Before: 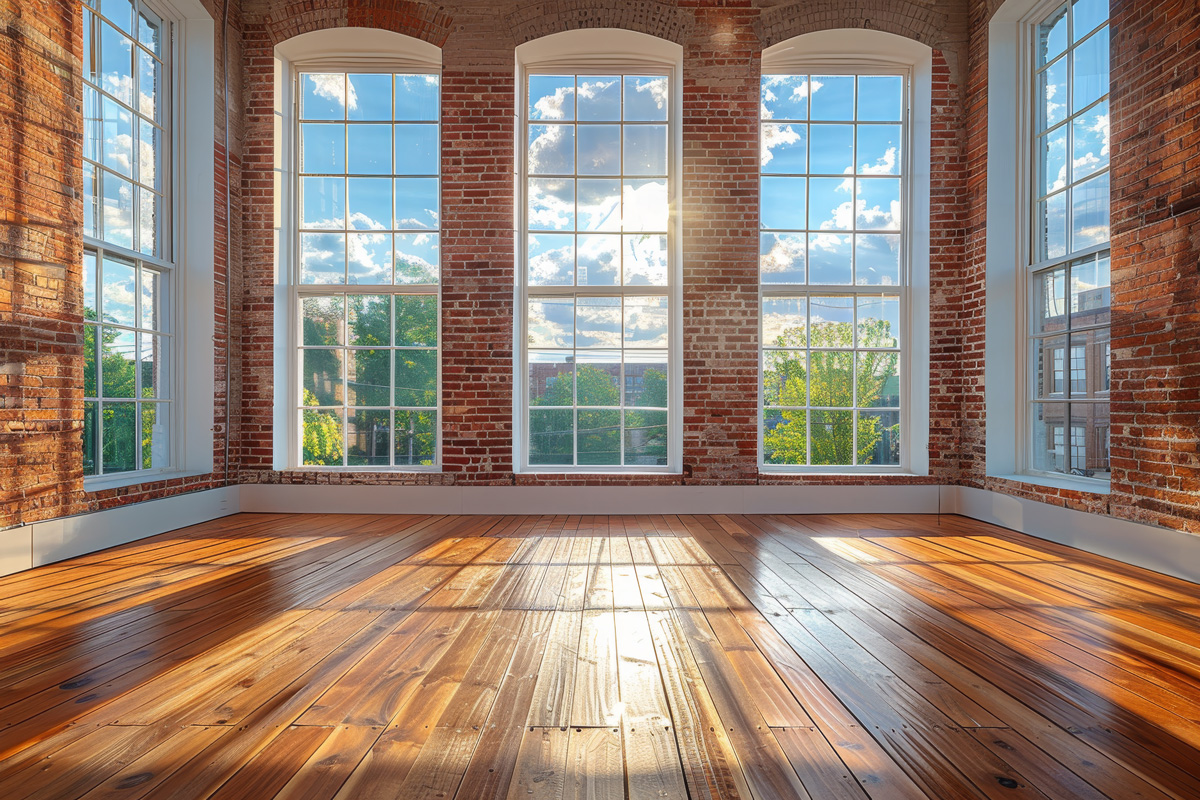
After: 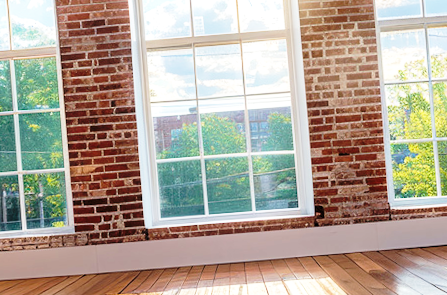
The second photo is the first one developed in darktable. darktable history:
exposure: exposure 0.2 EV, compensate highlight preservation false
velvia: on, module defaults
rotate and perspective: rotation -4.57°, crop left 0.054, crop right 0.944, crop top 0.087, crop bottom 0.914
base curve: curves: ch0 [(0, 0) (0.032, 0.037) (0.105, 0.228) (0.435, 0.76) (0.856, 0.983) (1, 1)], preserve colors none
contrast equalizer: y [[0.5, 0.5, 0.468, 0.5, 0.5, 0.5], [0.5 ×6], [0.5 ×6], [0 ×6], [0 ×6]]
levels: levels [0.116, 0.574, 1]
crop: left 30%, top 30%, right 30%, bottom 30%
